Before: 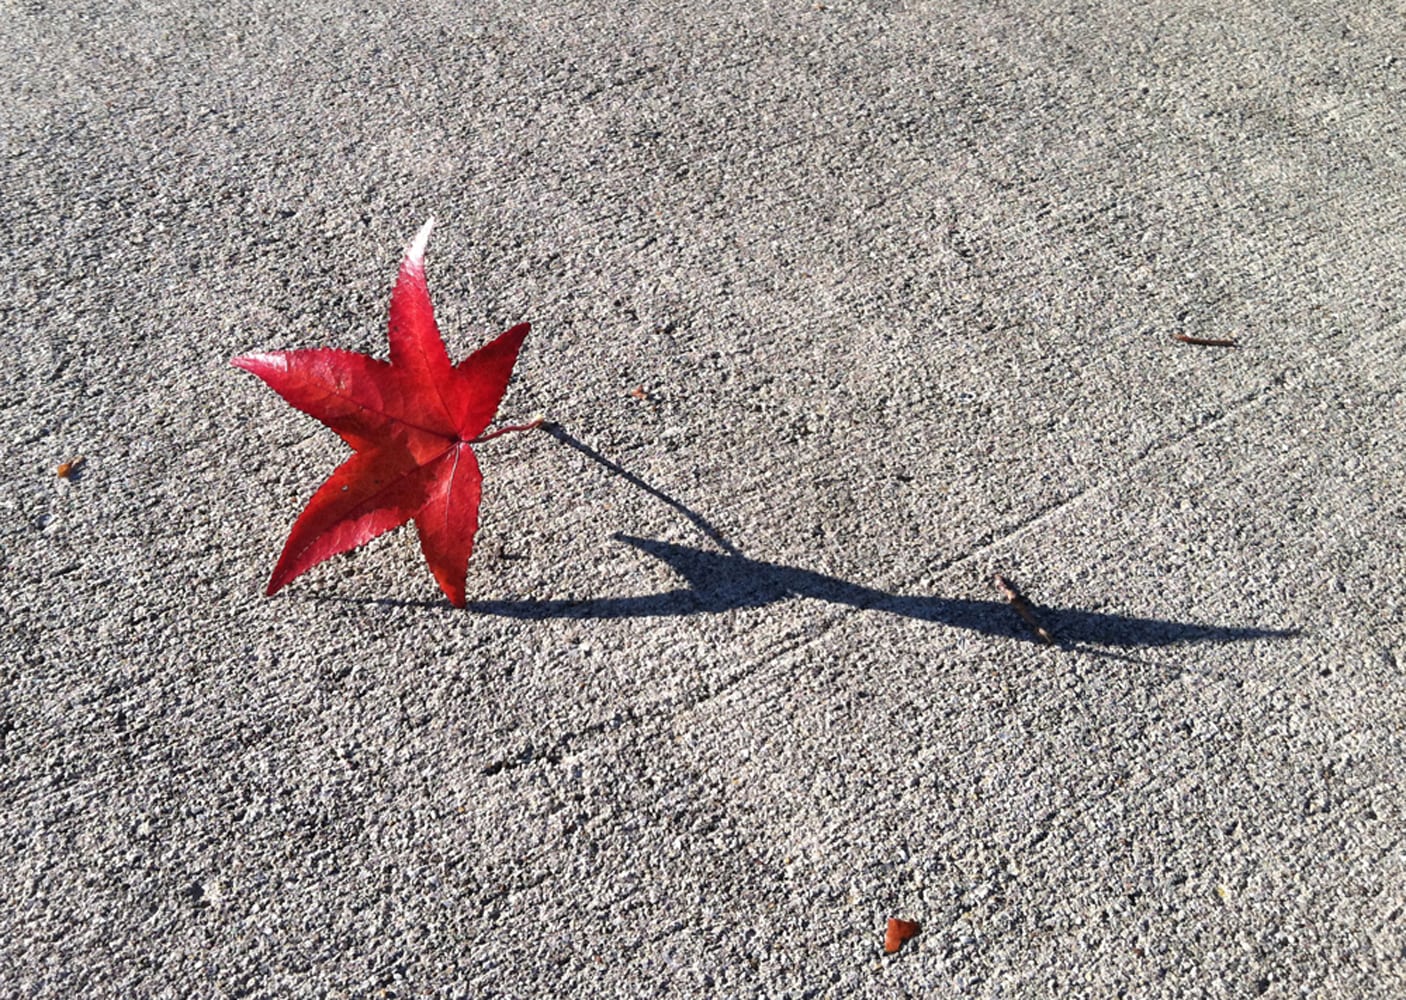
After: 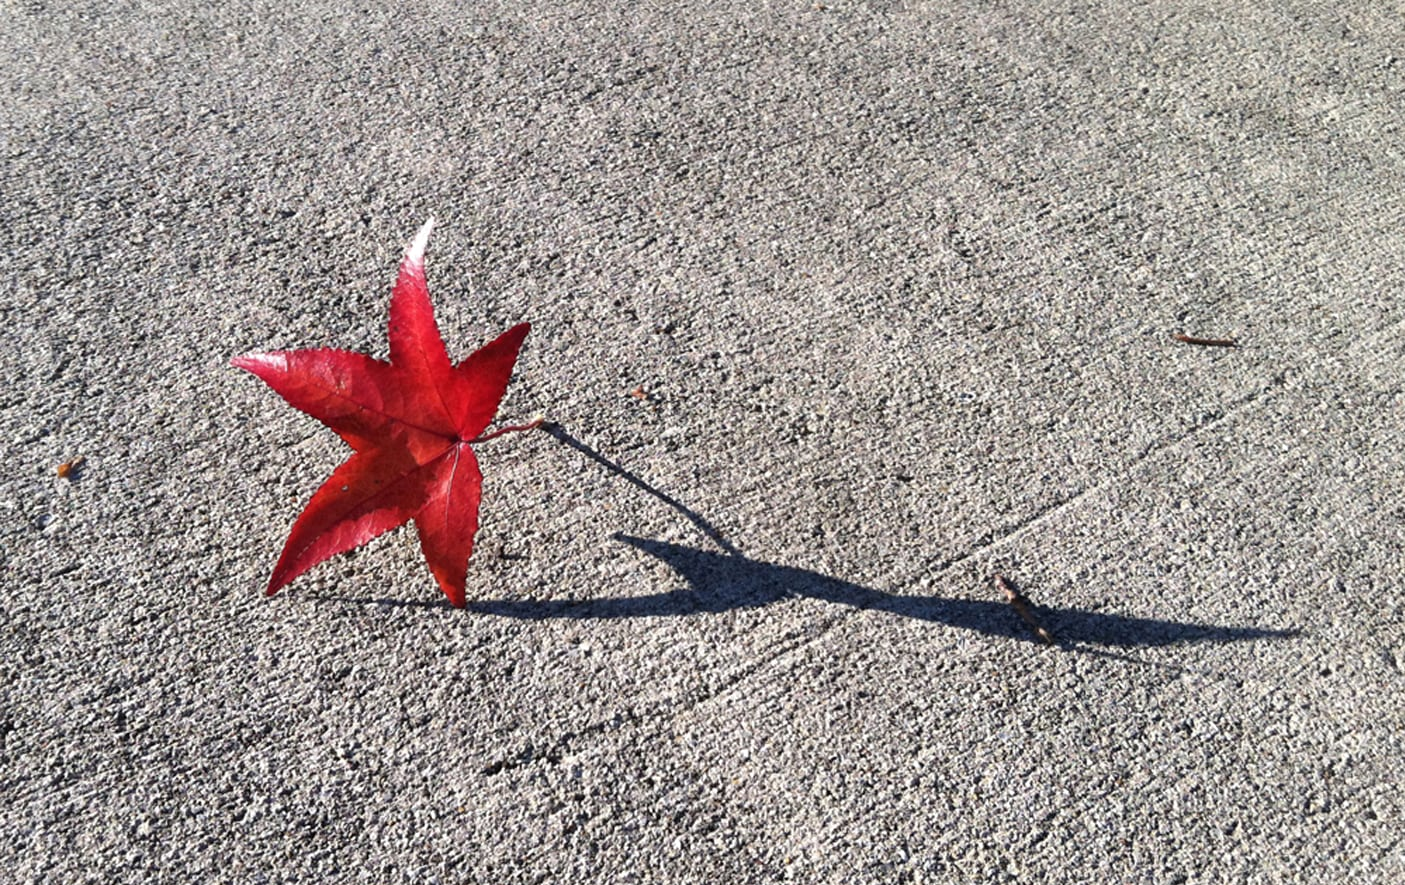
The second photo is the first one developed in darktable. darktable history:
crop and rotate: top 0%, bottom 11.49%
tone equalizer: on, module defaults
